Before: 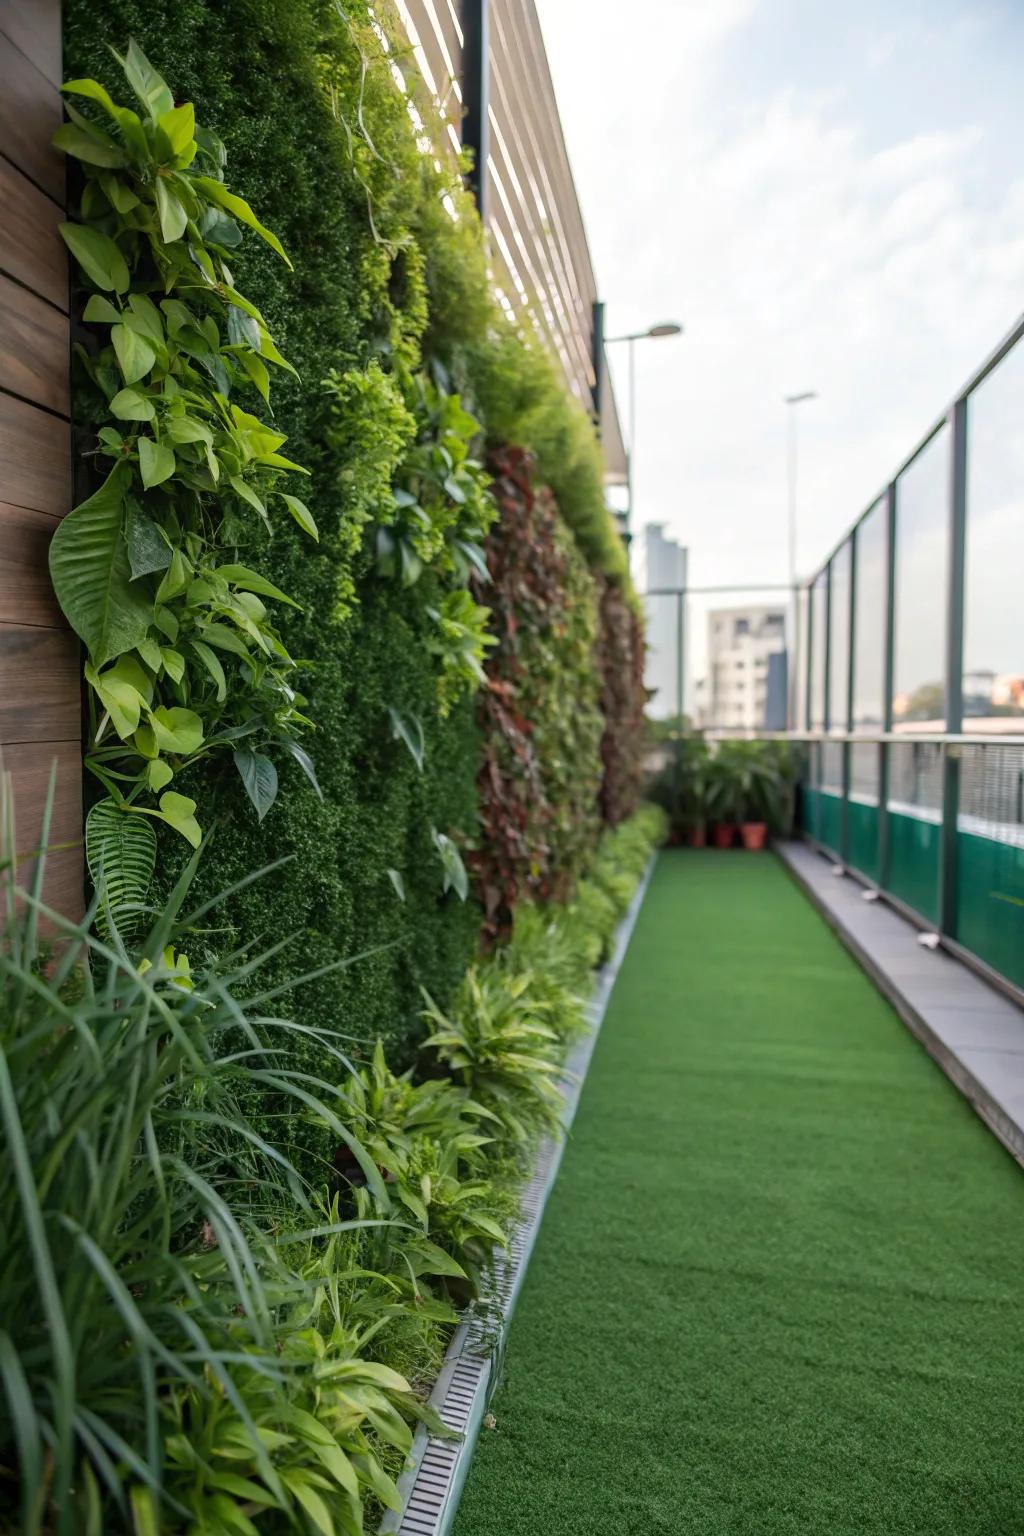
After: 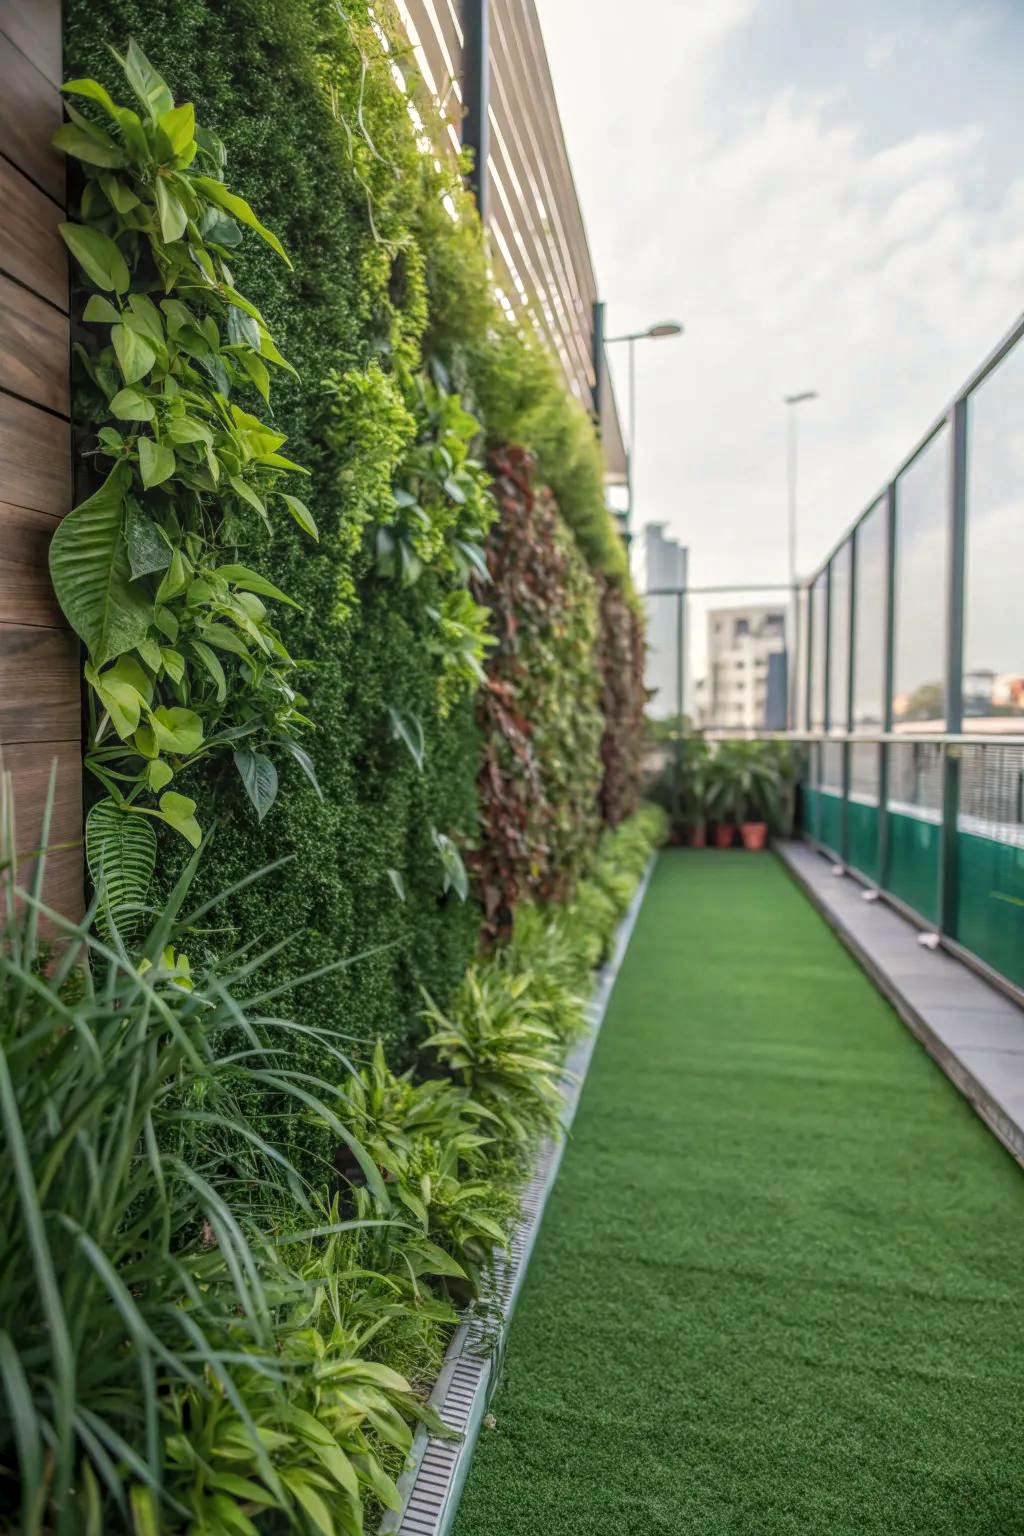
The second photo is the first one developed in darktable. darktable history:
color calibration: x 0.342, y 0.357, temperature 5117.94 K
local contrast: highlights 66%, shadows 35%, detail 167%, midtone range 0.2
